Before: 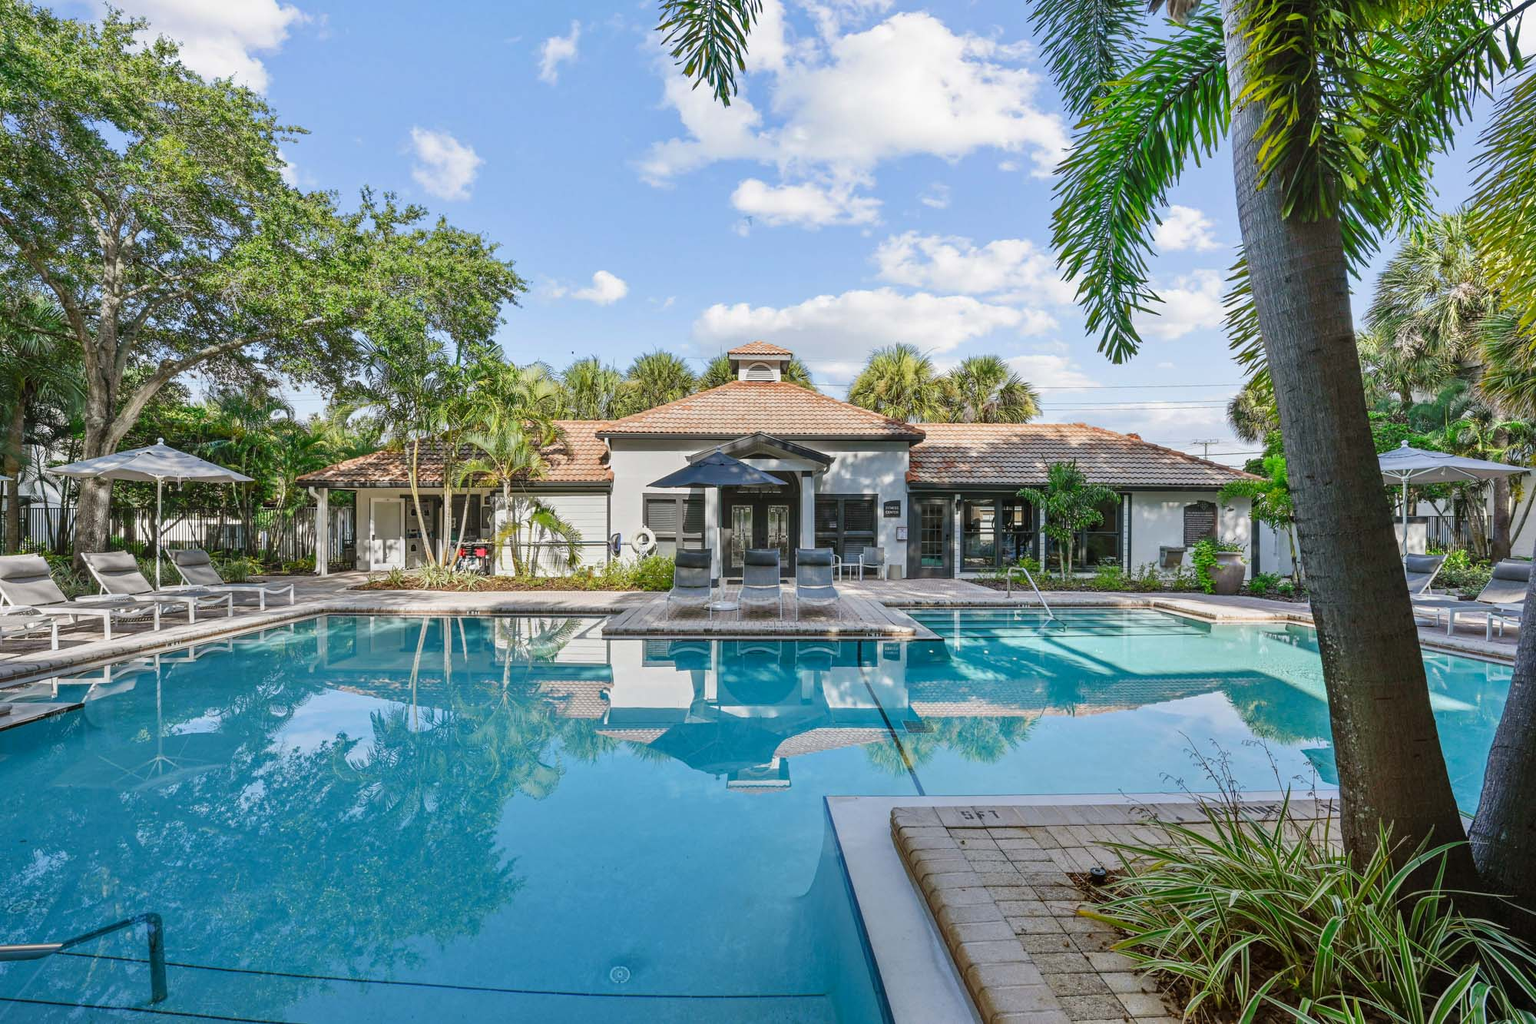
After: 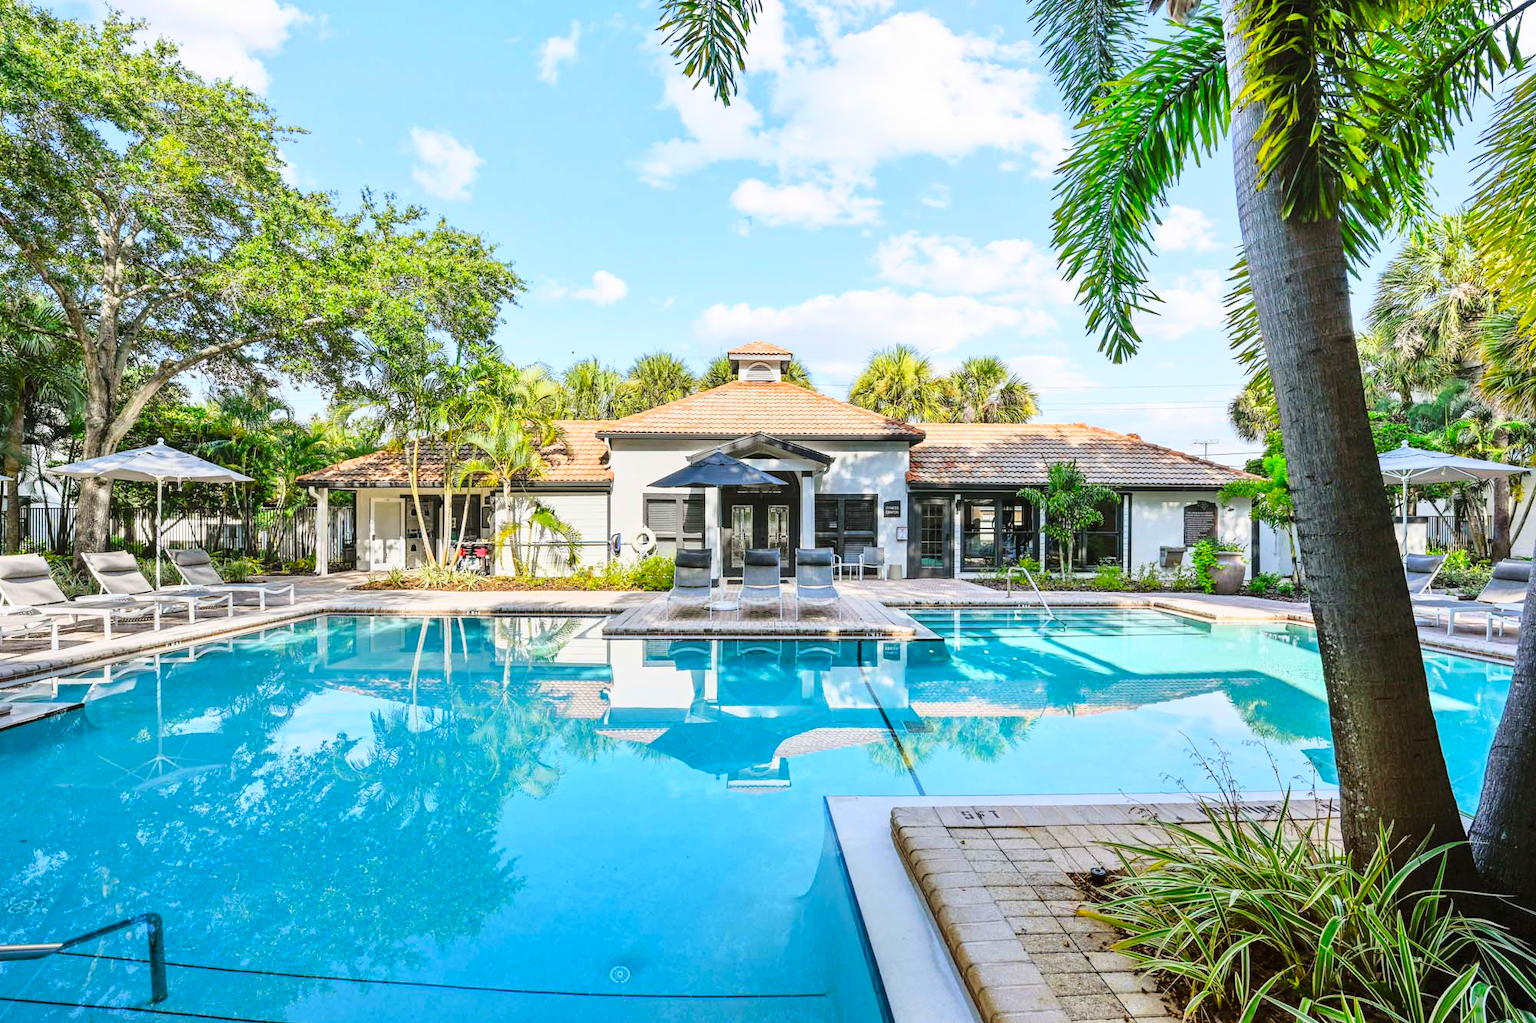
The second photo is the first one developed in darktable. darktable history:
color balance: output saturation 120%
base curve: curves: ch0 [(0, 0) (0.028, 0.03) (0.121, 0.232) (0.46, 0.748) (0.859, 0.968) (1, 1)]
color contrast: green-magenta contrast 0.96
